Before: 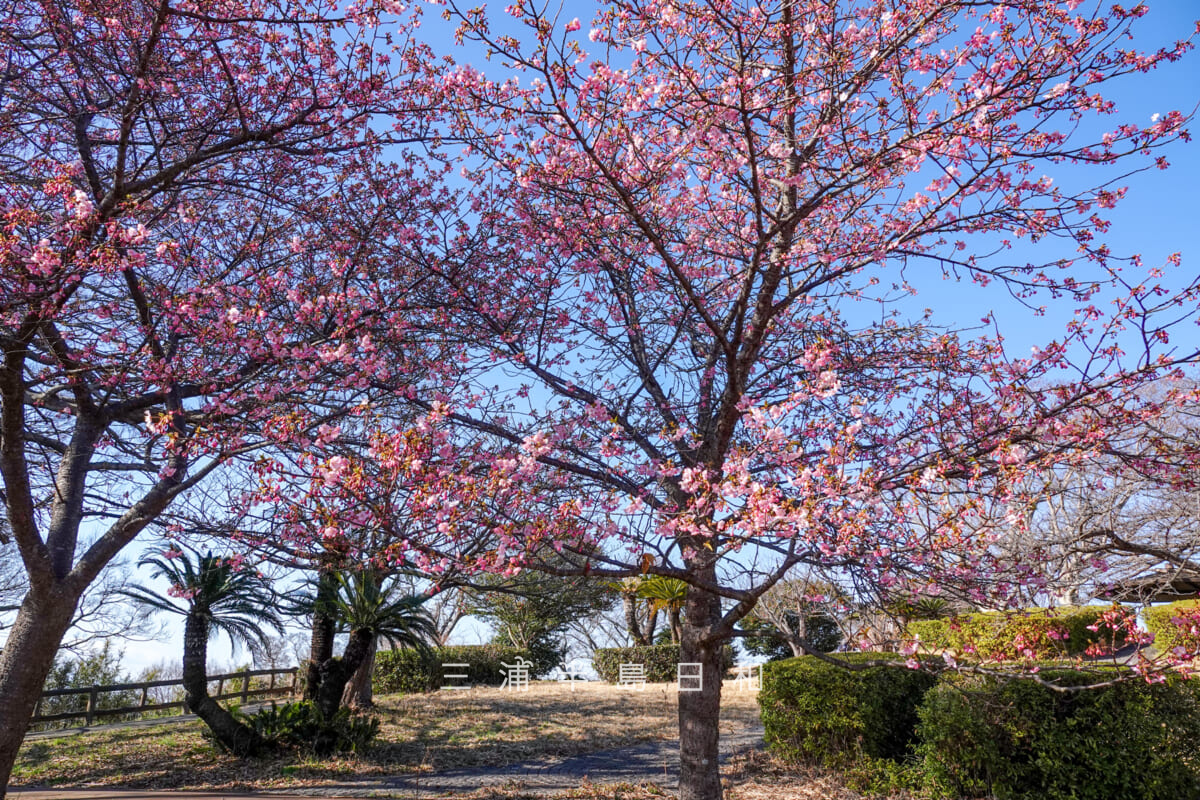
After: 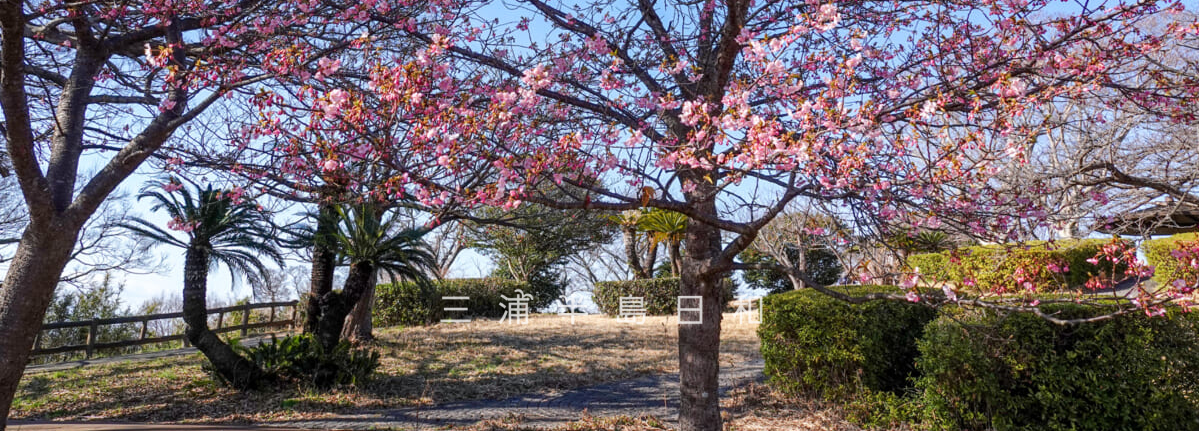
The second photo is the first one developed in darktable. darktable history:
crop and rotate: top 46.02%, right 0.011%
